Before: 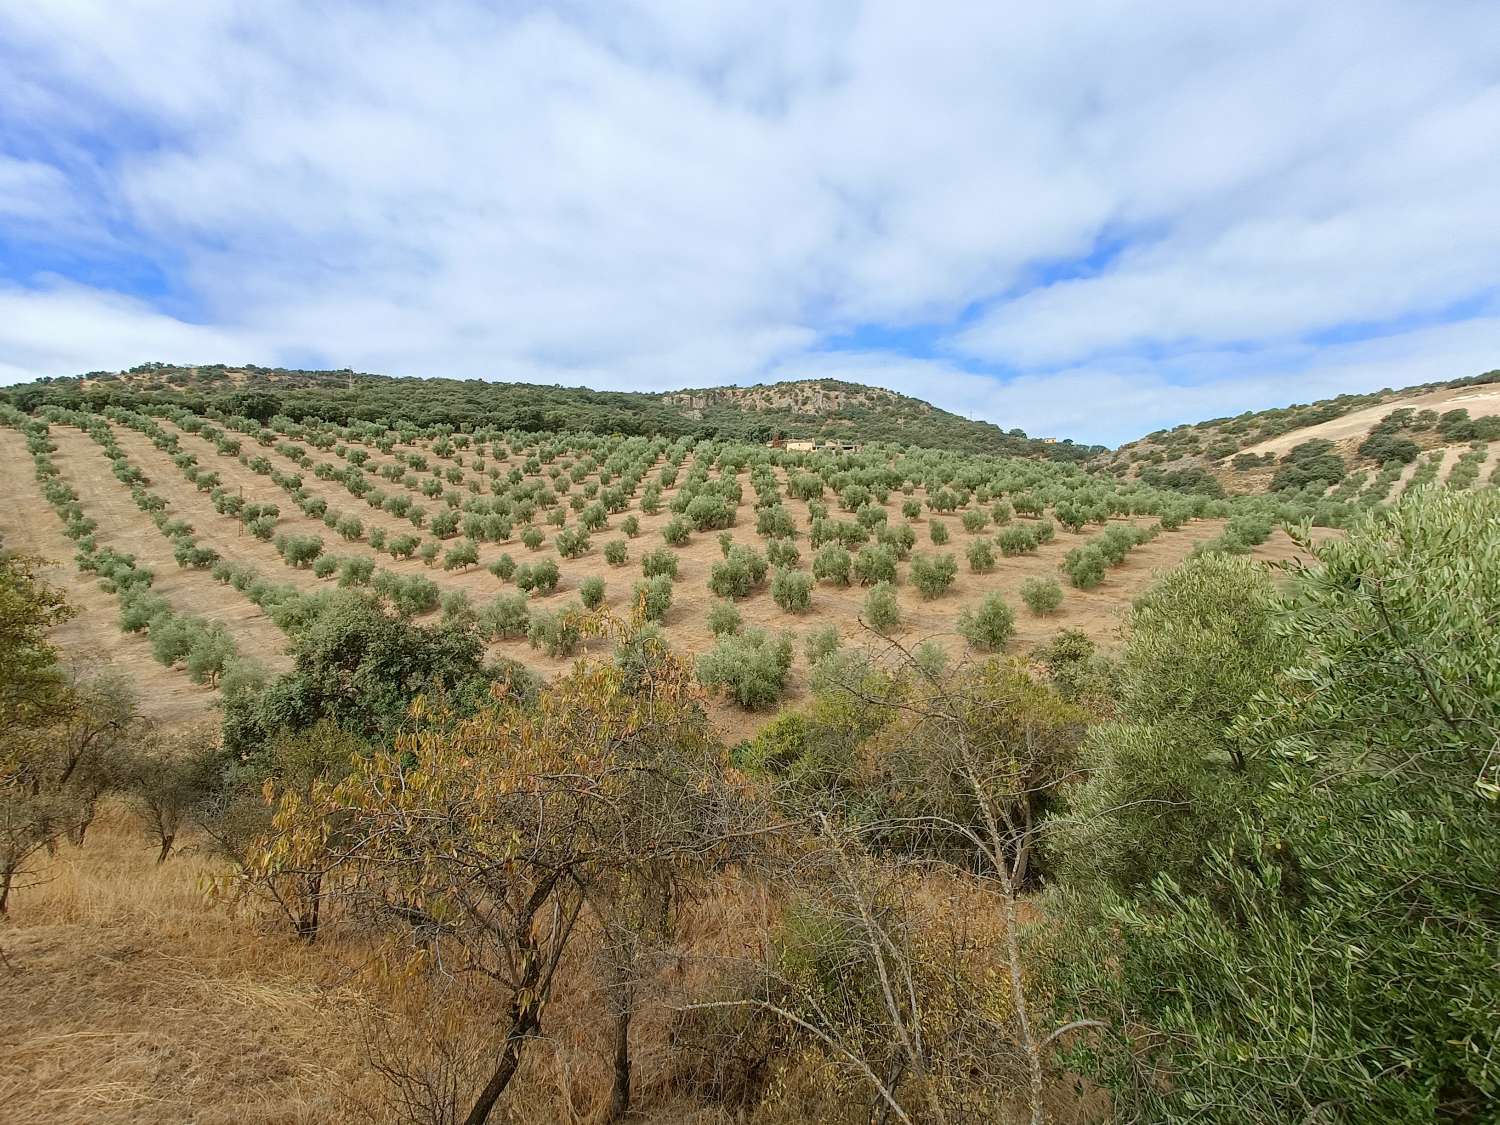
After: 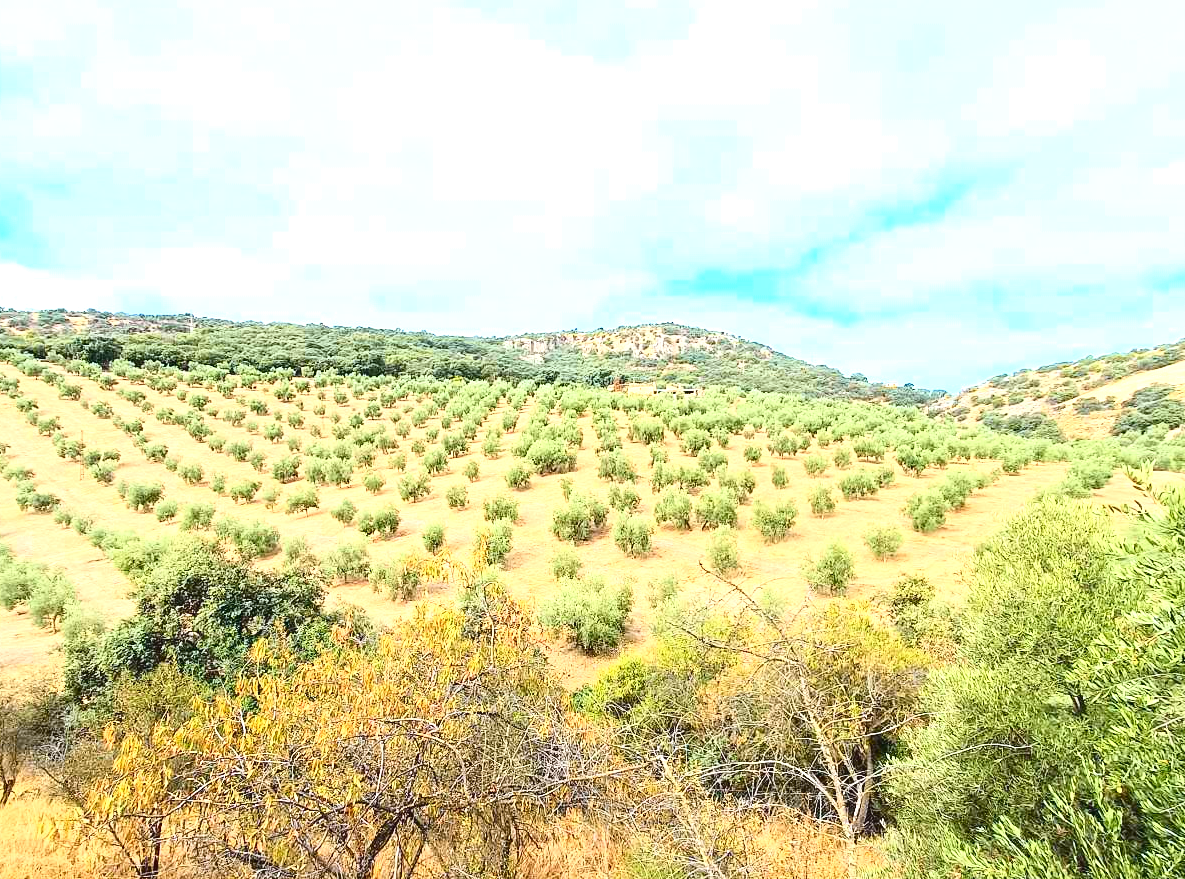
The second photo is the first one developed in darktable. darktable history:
levels: levels [0, 0.476, 0.951]
exposure: black level correction 0, exposure 1.291 EV, compensate highlight preservation false
crop and rotate: left 10.652%, top 5.061%, right 10.31%, bottom 16.739%
tone curve: curves: ch0 [(0, 0.031) (0.139, 0.084) (0.311, 0.278) (0.495, 0.544) (0.718, 0.816) (0.841, 0.909) (1, 0.967)]; ch1 [(0, 0) (0.272, 0.249) (0.388, 0.385) (0.469, 0.456) (0.495, 0.497) (0.538, 0.545) (0.578, 0.595) (0.707, 0.778) (1, 1)]; ch2 [(0, 0) (0.125, 0.089) (0.353, 0.329) (0.443, 0.408) (0.502, 0.499) (0.557, 0.531) (0.608, 0.631) (1, 1)], color space Lab, independent channels, preserve colors none
